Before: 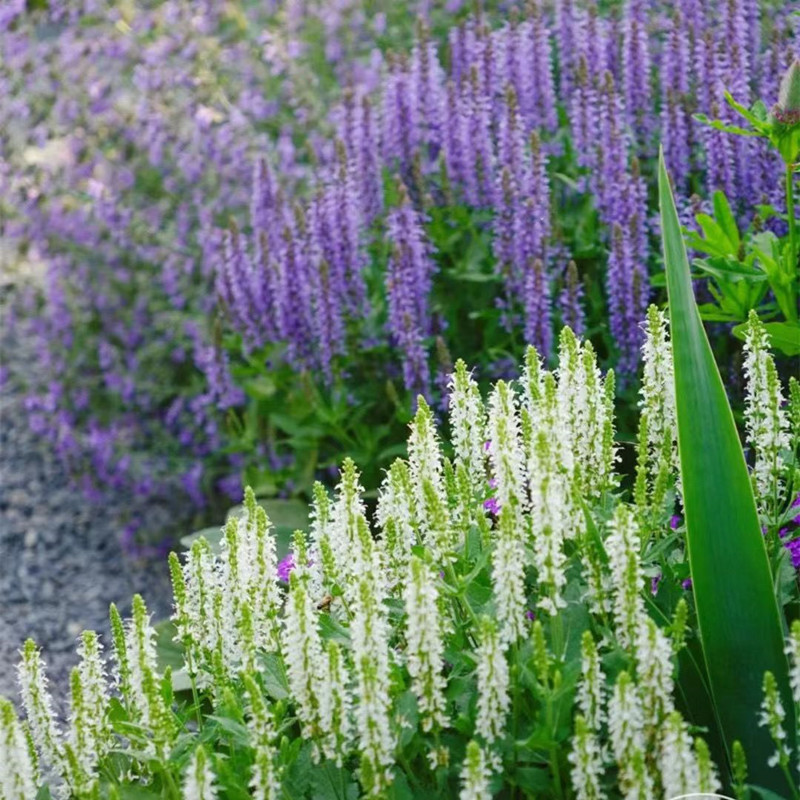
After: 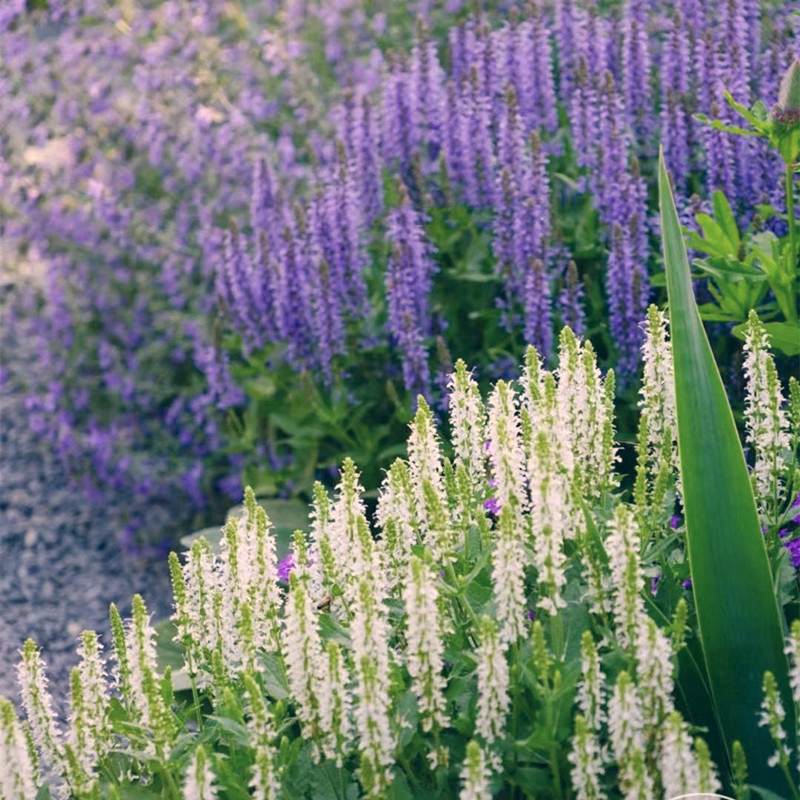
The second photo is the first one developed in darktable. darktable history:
color correction: highlights a* 13.91, highlights b* 6.11, shadows a* -5.53, shadows b* -16.02, saturation 0.855
